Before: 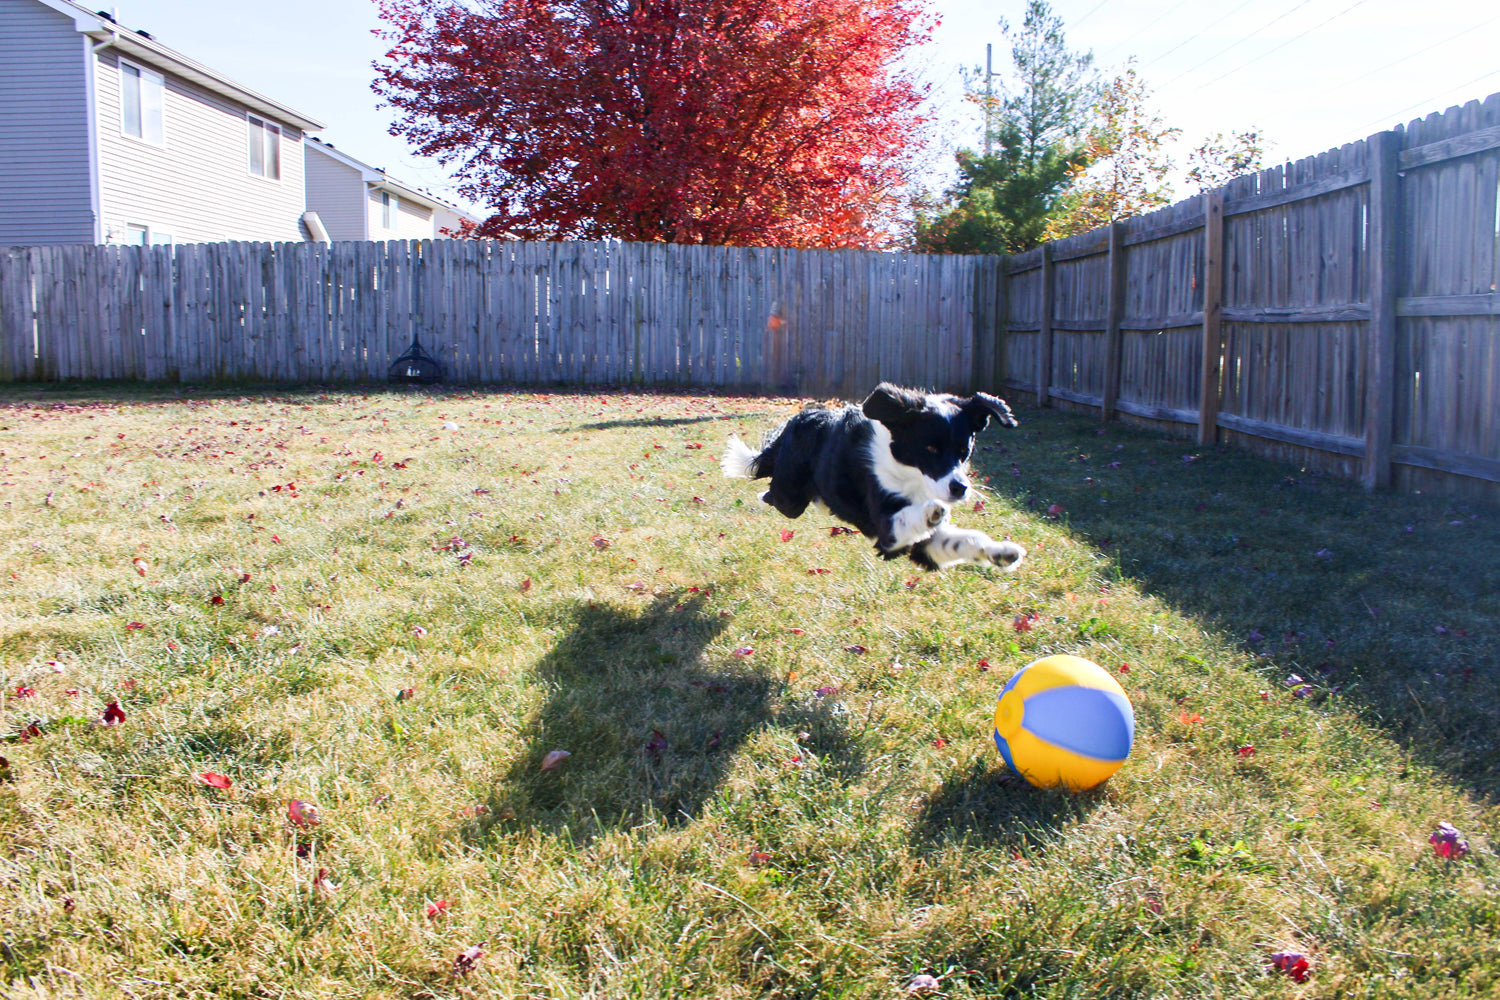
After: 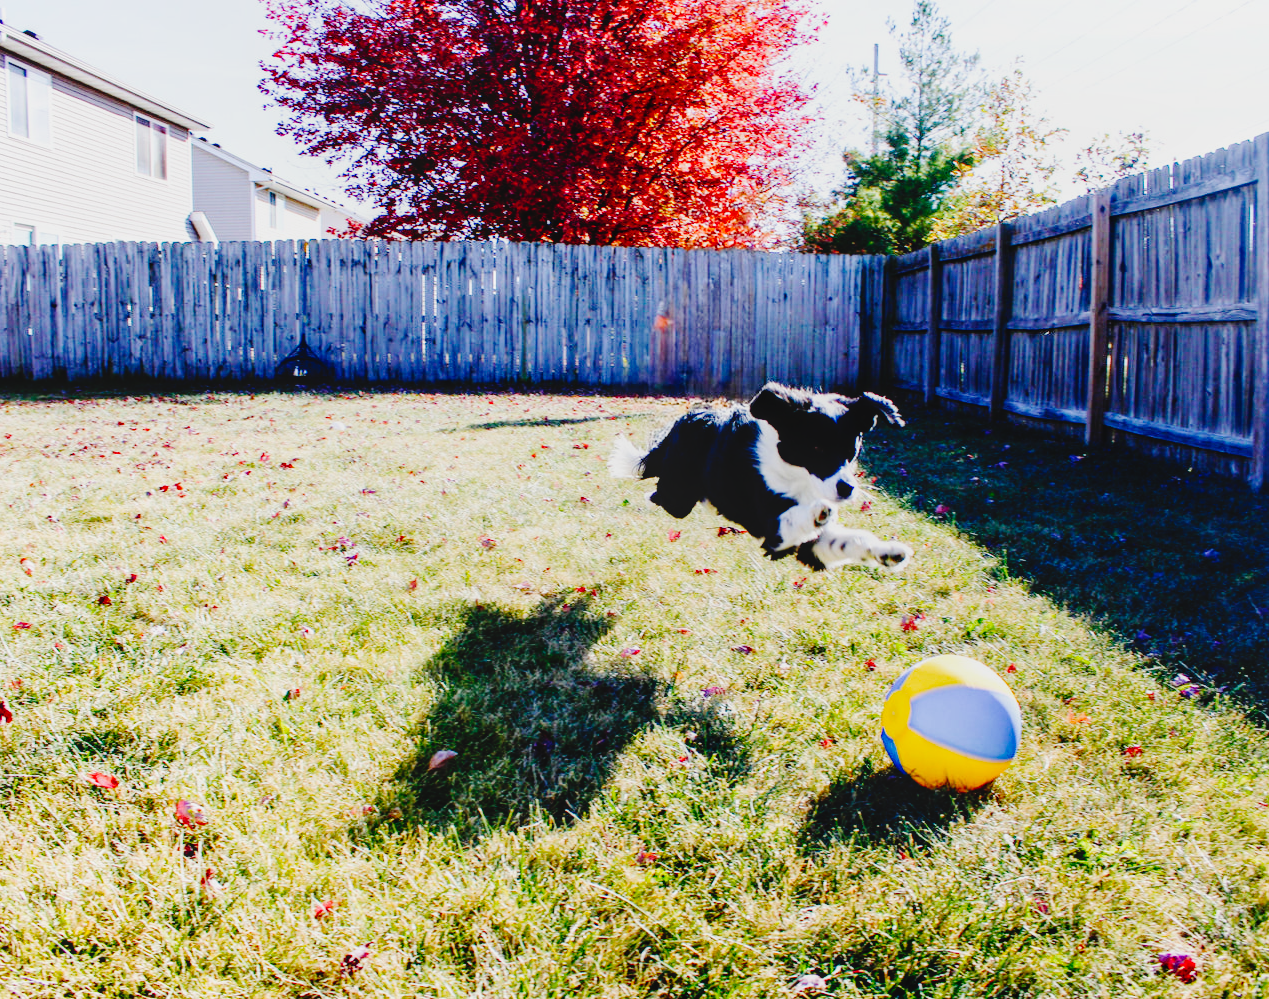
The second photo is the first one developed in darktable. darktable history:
crop: left 7.548%, right 7.818%
local contrast: detail 109%
base curve: curves: ch0 [(0, 0) (0.036, 0.01) (0.123, 0.254) (0.258, 0.504) (0.507, 0.748) (1, 1)], preserve colors none
exposure: exposure -0.365 EV, compensate highlight preservation false
